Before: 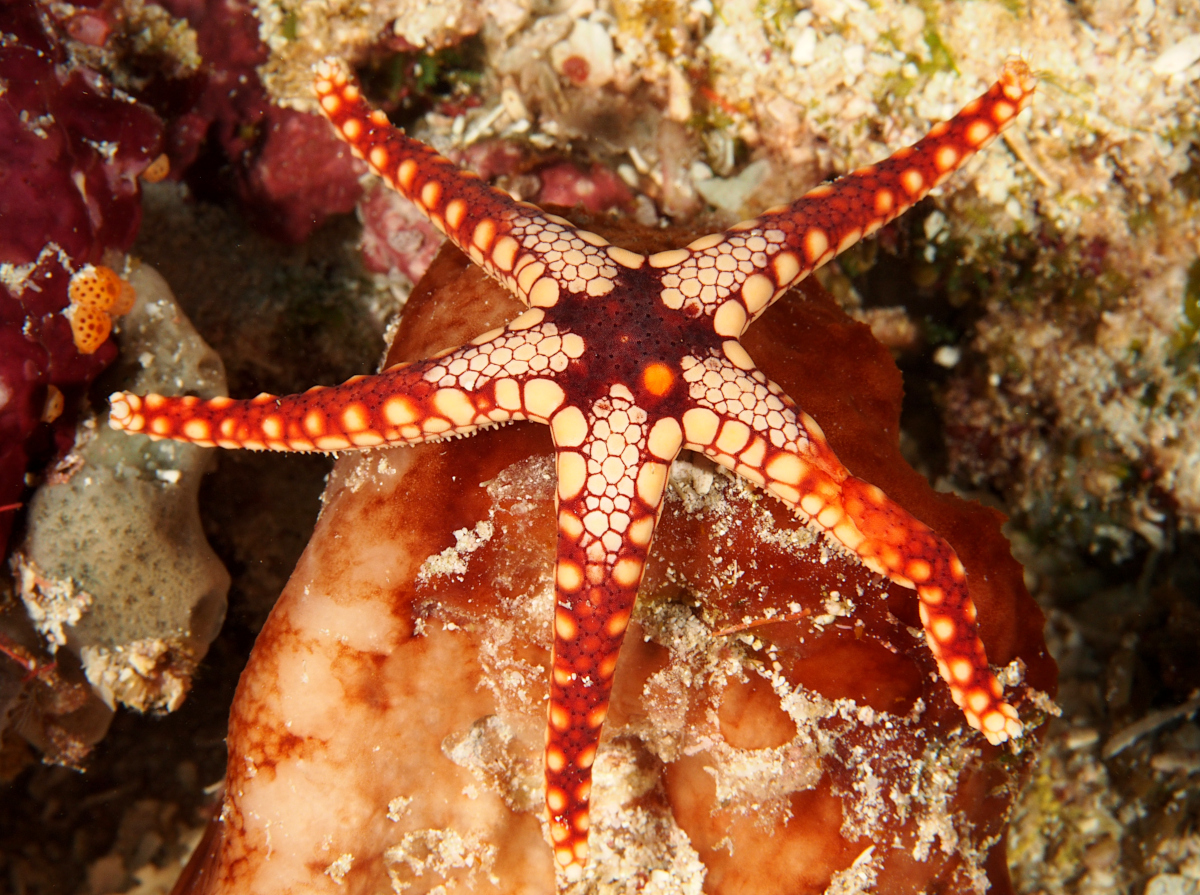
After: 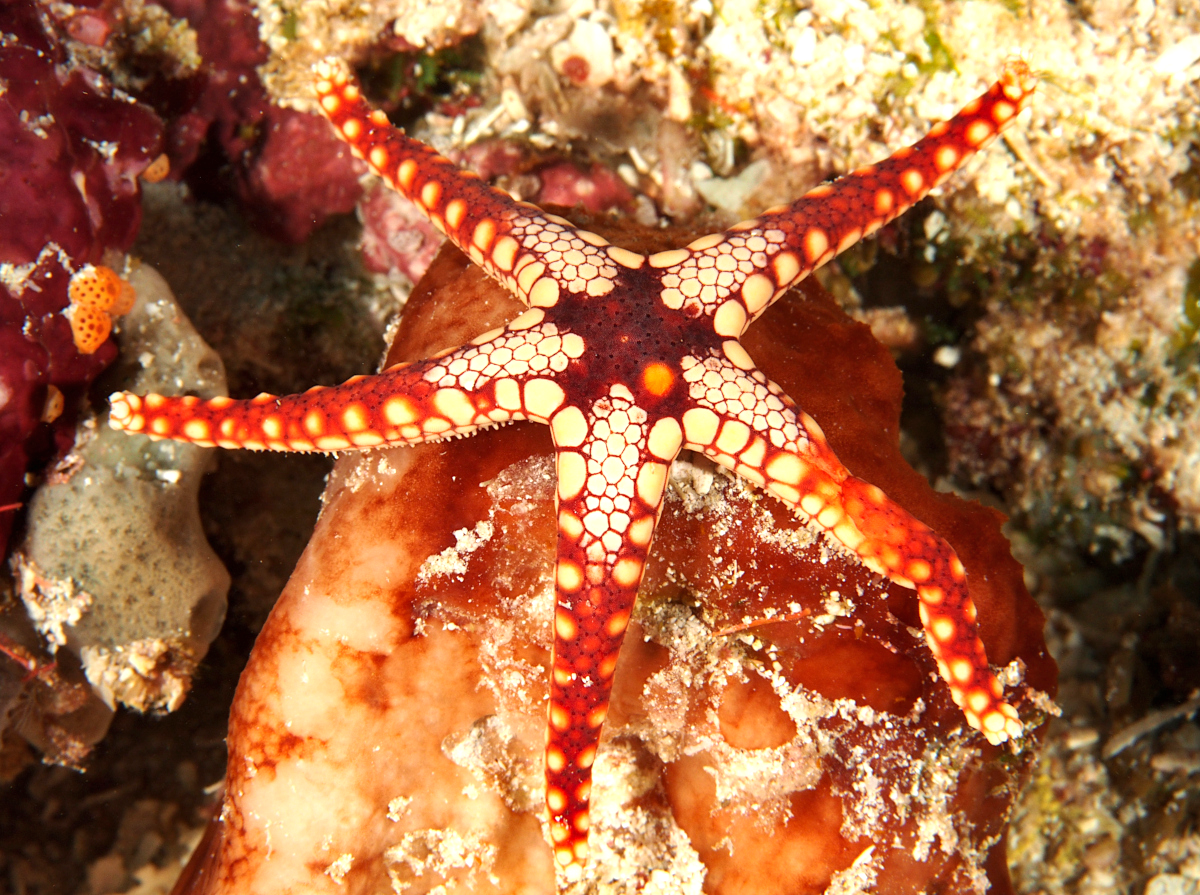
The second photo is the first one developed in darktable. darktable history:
shadows and highlights: shadows 31.67, highlights -32.05, soften with gaussian
exposure: black level correction 0, exposure 0.499 EV, compensate exposure bias true, compensate highlight preservation false
